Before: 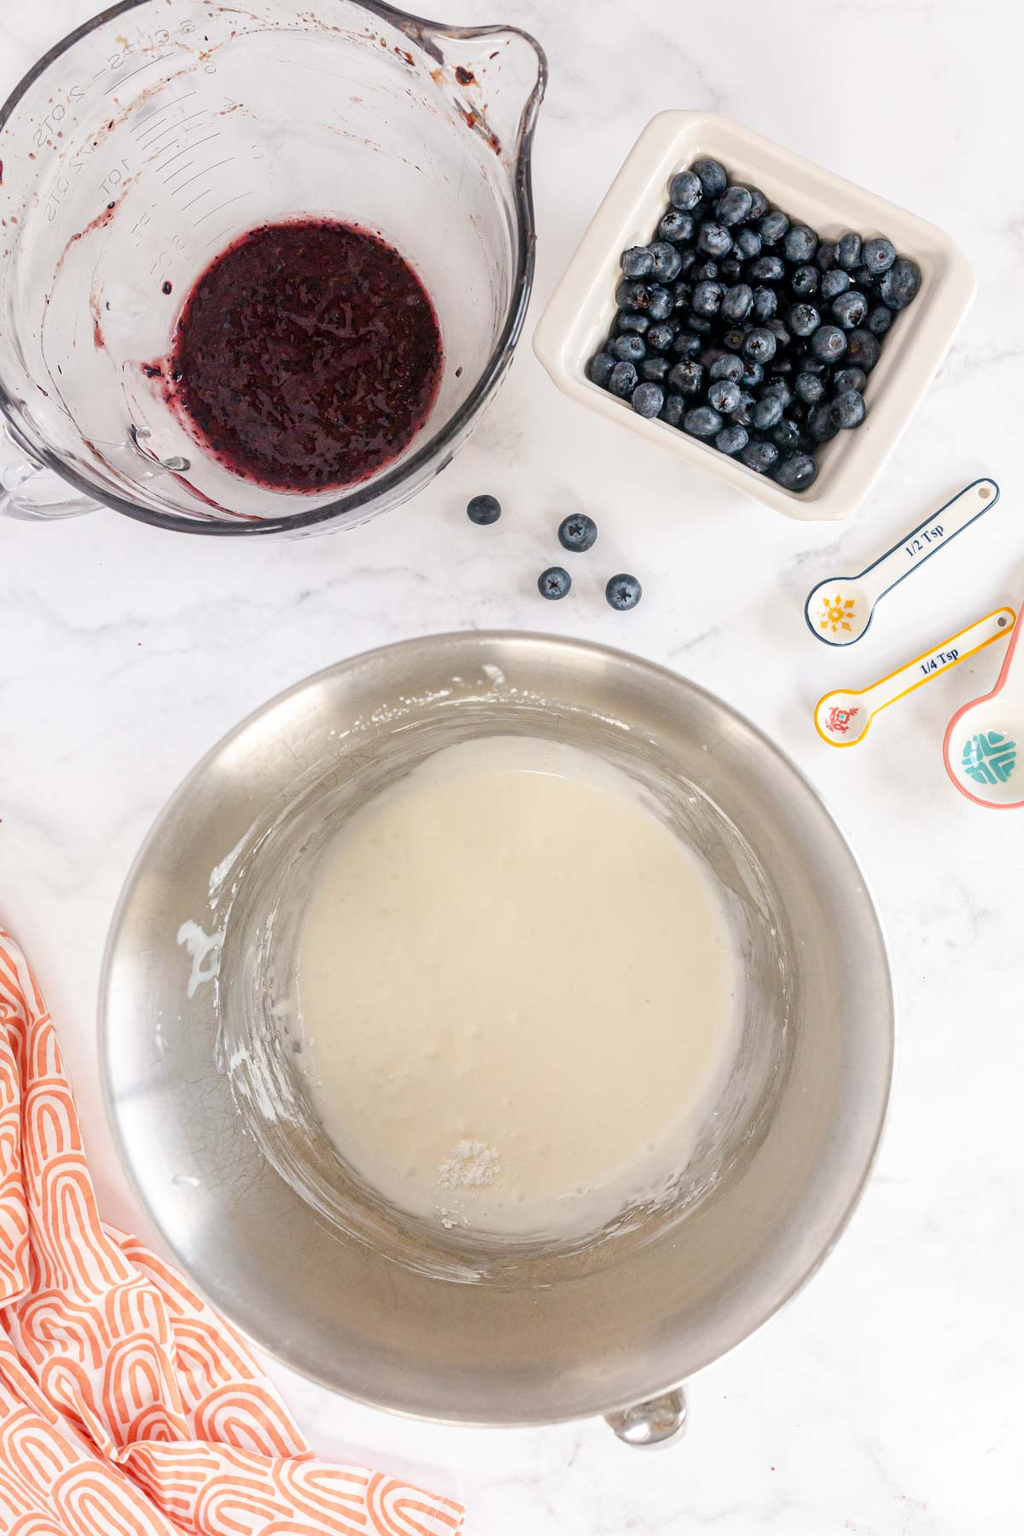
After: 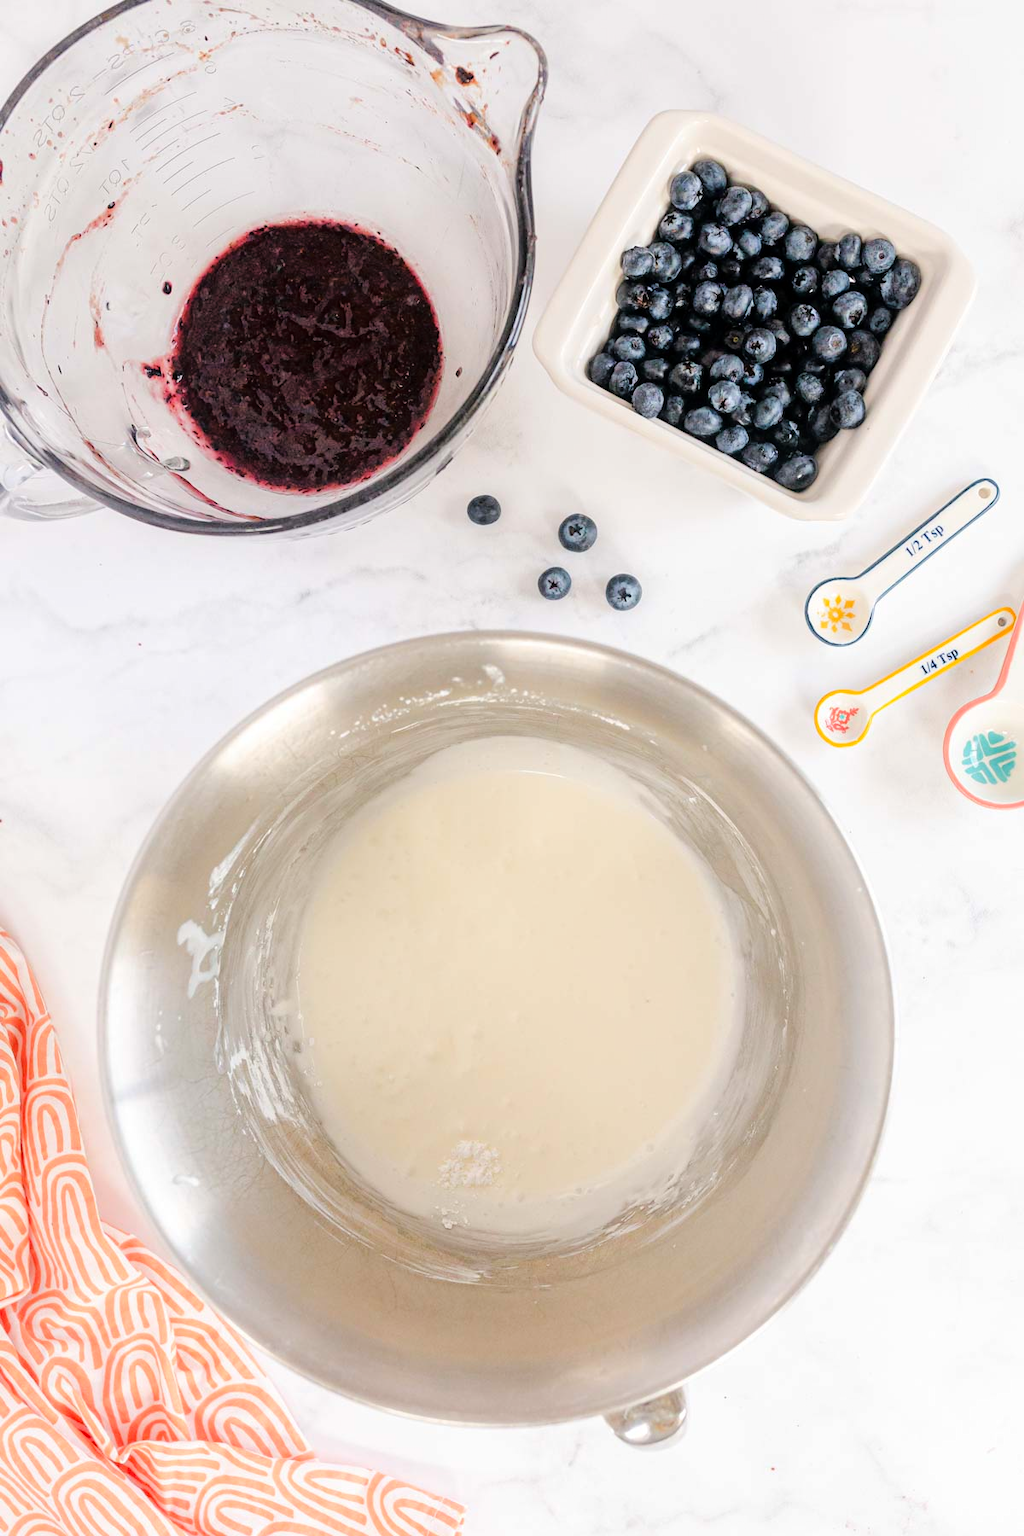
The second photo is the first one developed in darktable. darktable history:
tone curve: curves: ch0 [(0, 0) (0.003, 0.001) (0.011, 0.008) (0.025, 0.015) (0.044, 0.025) (0.069, 0.037) (0.1, 0.056) (0.136, 0.091) (0.177, 0.157) (0.224, 0.231) (0.277, 0.319) (0.335, 0.4) (0.399, 0.493) (0.468, 0.571) (0.543, 0.645) (0.623, 0.706) (0.709, 0.77) (0.801, 0.838) (0.898, 0.918) (1, 1)], color space Lab, linked channels, preserve colors none
